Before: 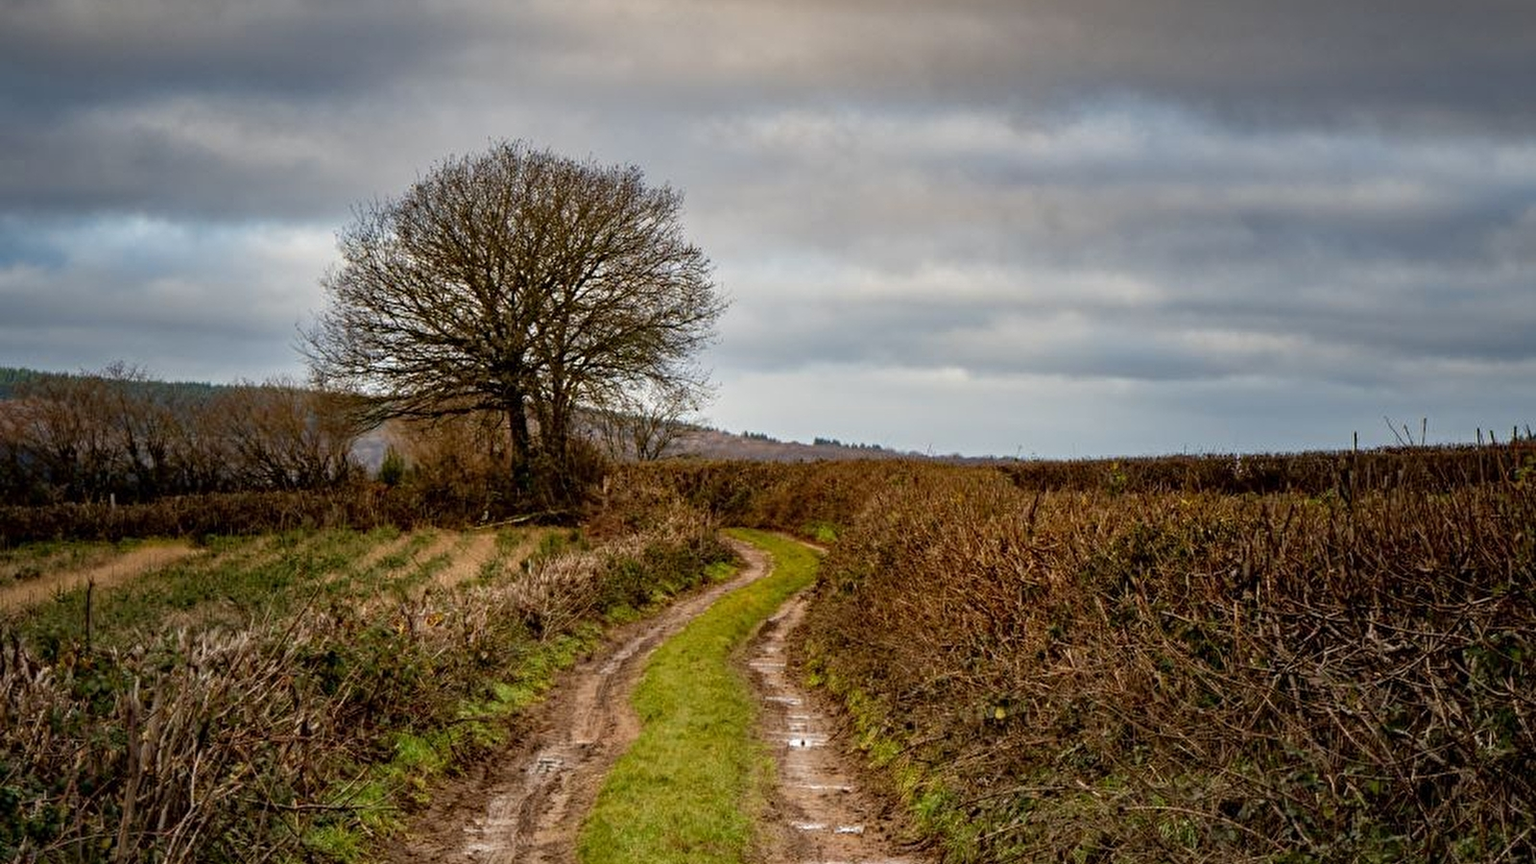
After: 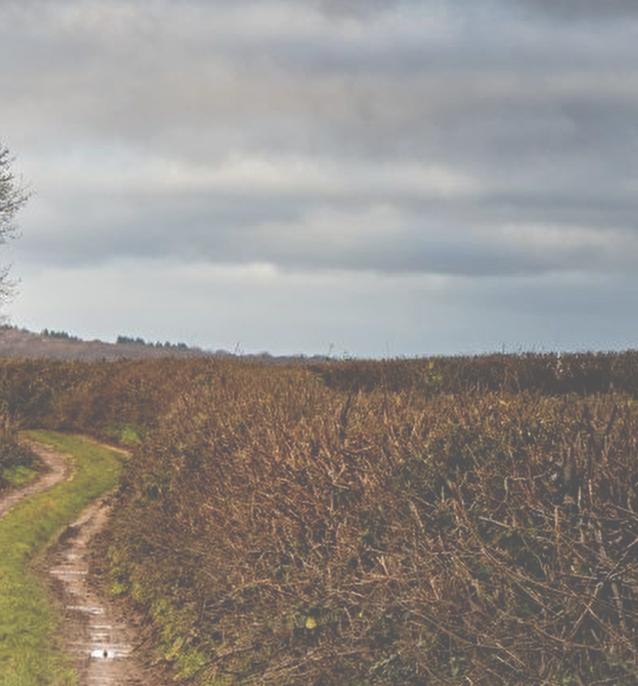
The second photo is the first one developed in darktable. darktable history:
crop: left 45.721%, top 13.393%, right 14.118%, bottom 10.01%
exposure: black level correction -0.087, compensate highlight preservation false
